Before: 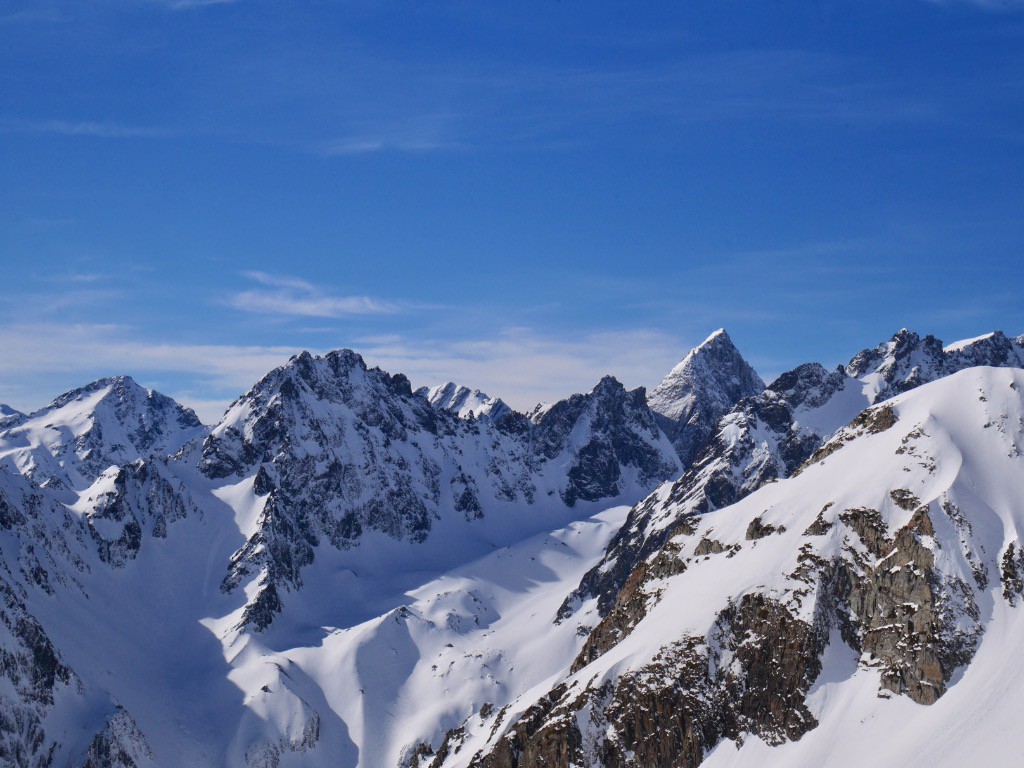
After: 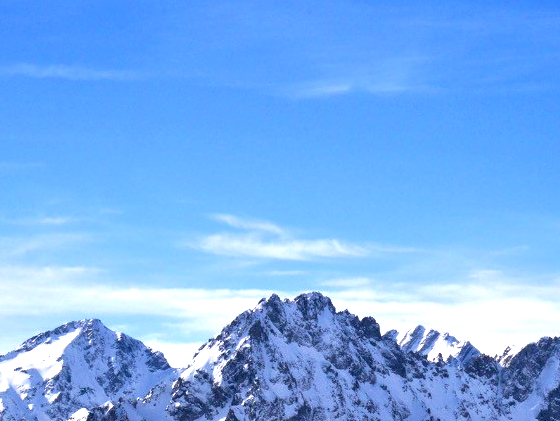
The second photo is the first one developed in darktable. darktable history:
velvia: on, module defaults
crop and rotate: left 3.047%, top 7.509%, right 42.236%, bottom 37.598%
exposure: black level correction 0.001, exposure 1.3 EV, compensate highlight preservation false
